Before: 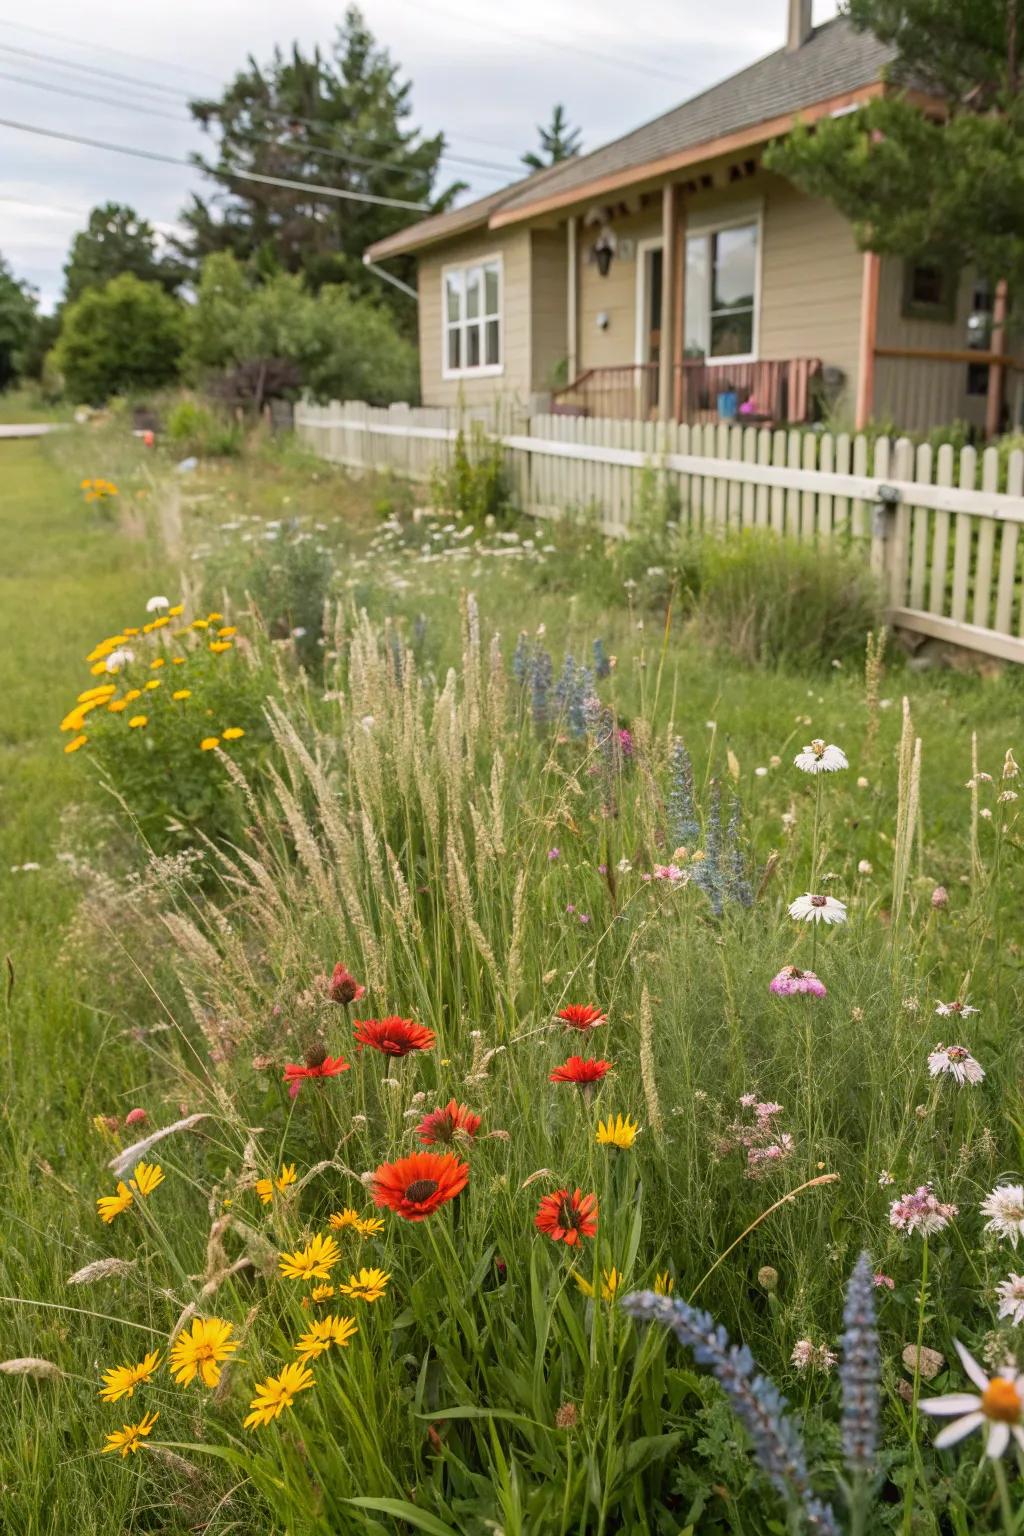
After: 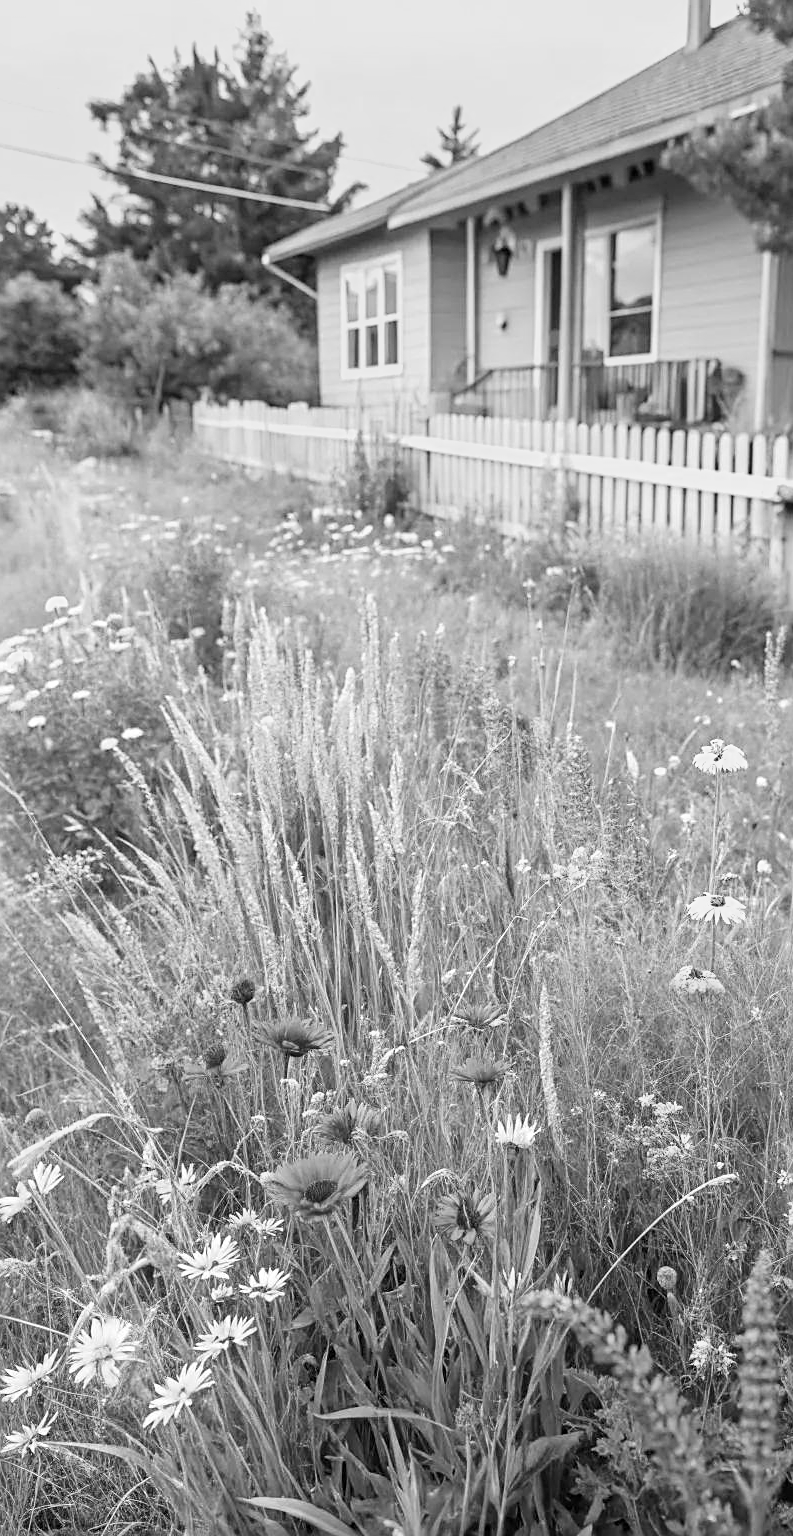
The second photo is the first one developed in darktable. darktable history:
sharpen: on, module defaults
monochrome: a -71.75, b 75.82
tone curve: curves: ch0 [(0, 0) (0.55, 0.716) (0.841, 0.969)]
crop: left 9.88%, right 12.664%
